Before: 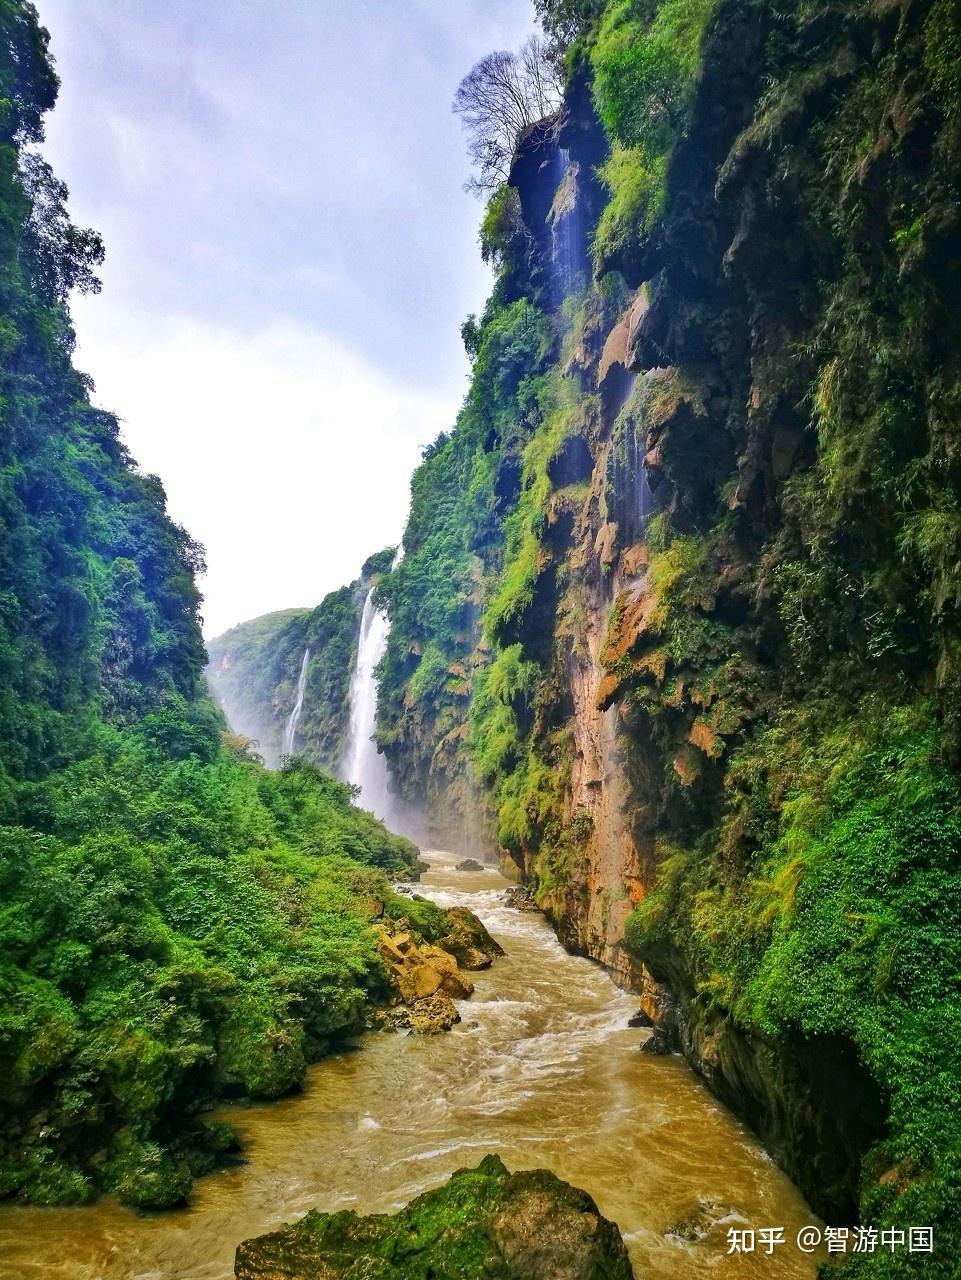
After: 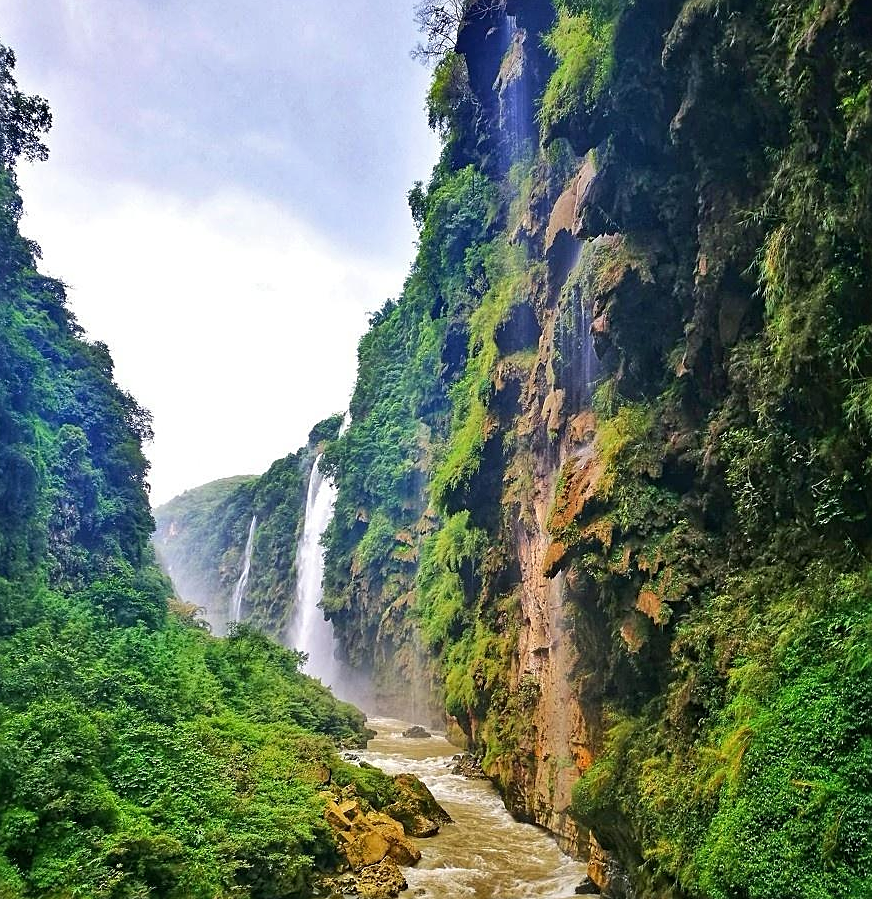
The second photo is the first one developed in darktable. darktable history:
tone equalizer: on, module defaults
crop: left 5.577%, top 10.459%, right 3.651%, bottom 19.277%
shadows and highlights: shadows 34.06, highlights -34.77, soften with gaussian
sharpen: on, module defaults
